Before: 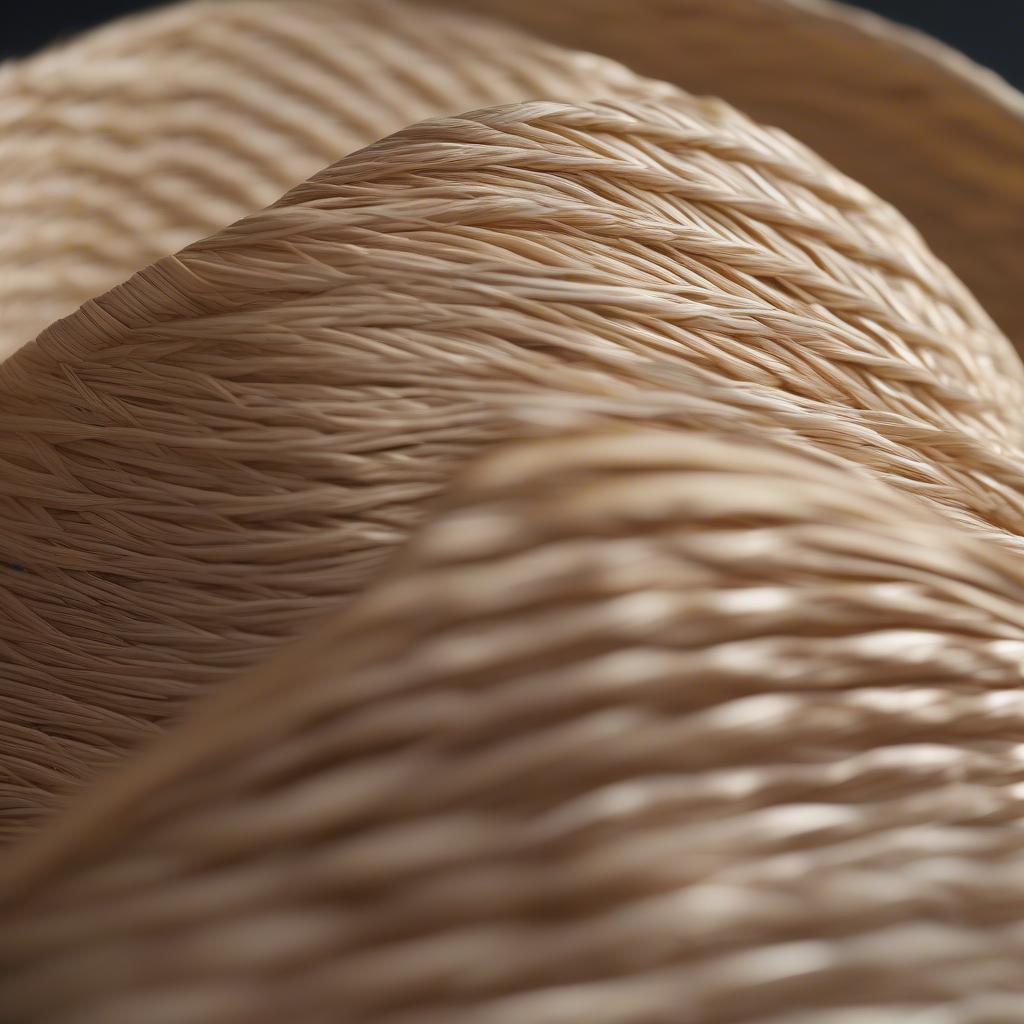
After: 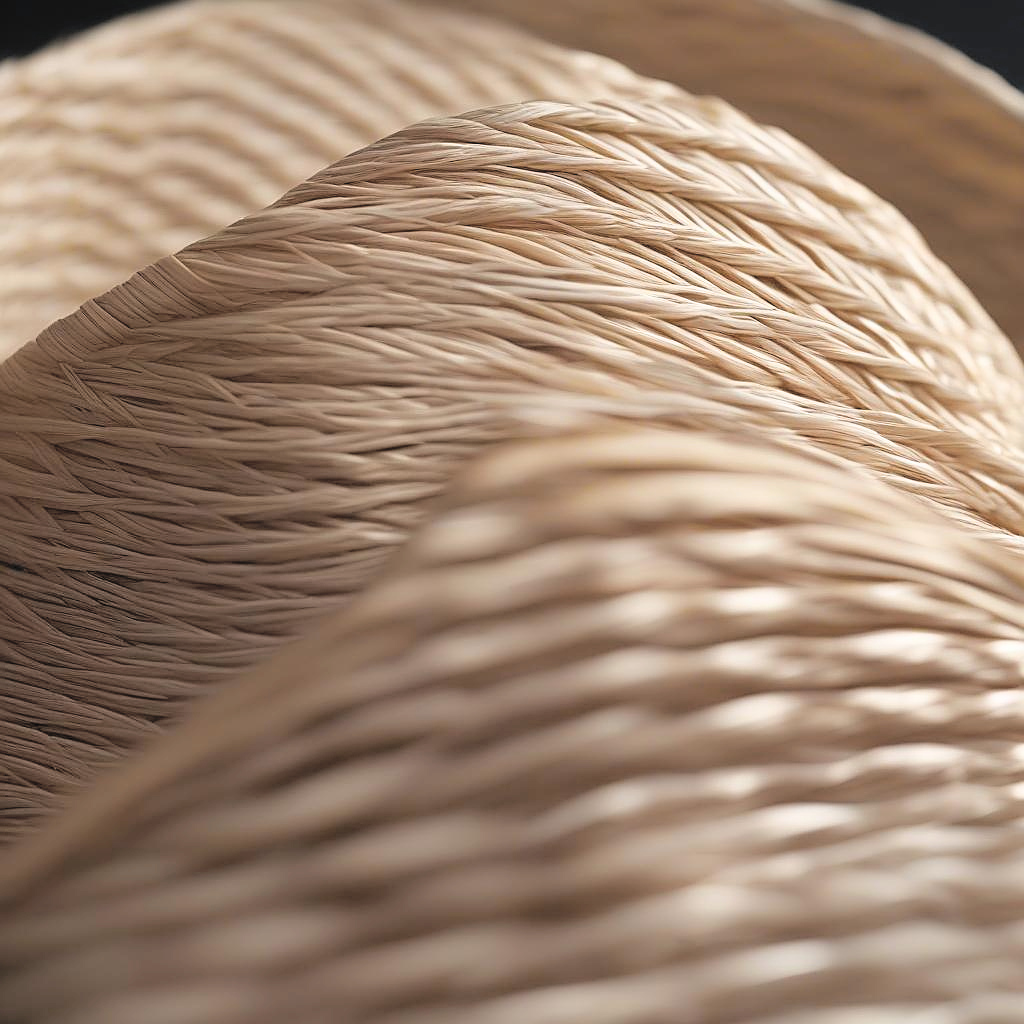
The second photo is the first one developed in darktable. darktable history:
exposure: exposure -0.155 EV, compensate highlight preservation false
contrast brightness saturation: brightness 0.289
filmic rgb: black relative exposure -7.99 EV, white relative exposure 2.34 EV, hardness 6.59
sharpen: amount 0.589
